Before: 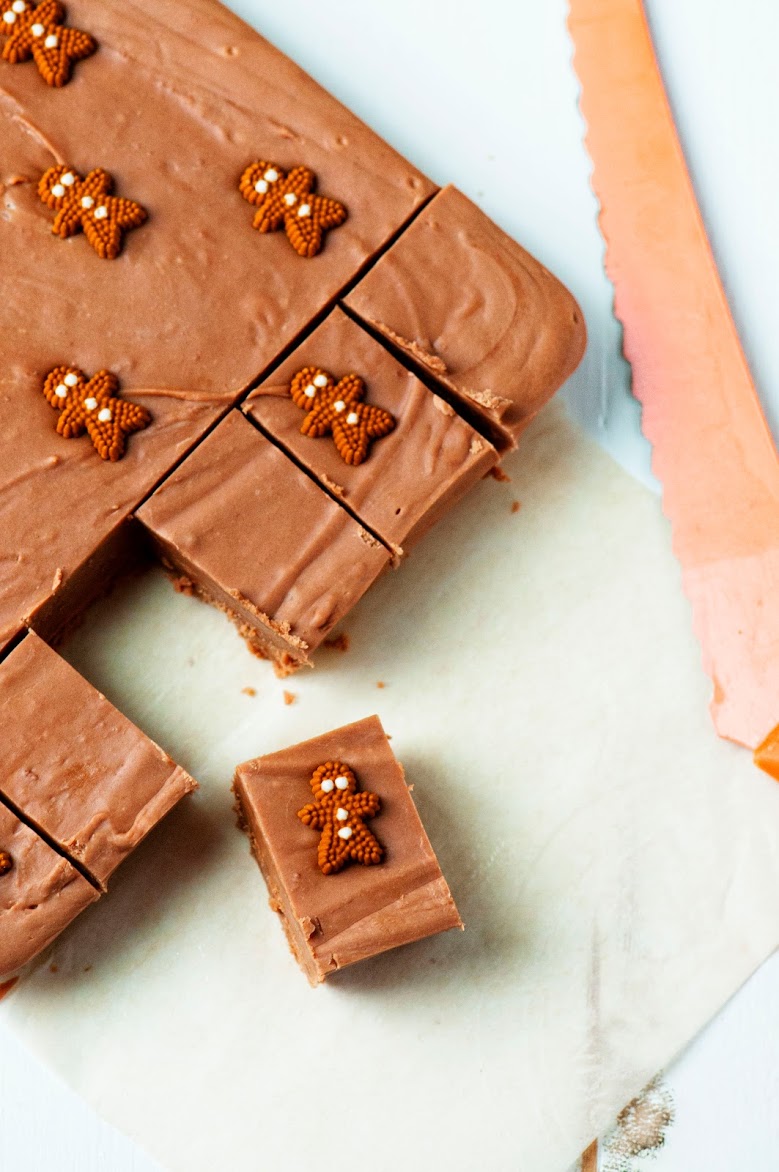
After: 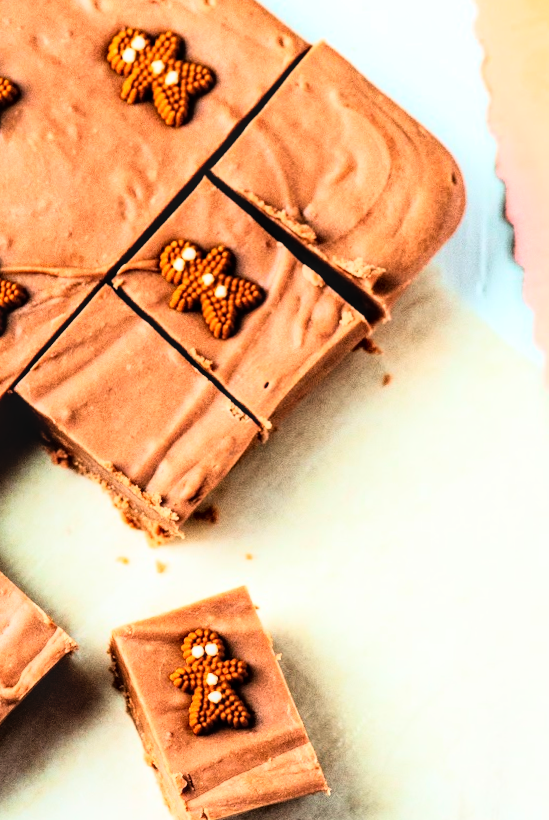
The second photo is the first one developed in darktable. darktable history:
local contrast: on, module defaults
rotate and perspective: rotation 0.062°, lens shift (vertical) 0.115, lens shift (horizontal) -0.133, crop left 0.047, crop right 0.94, crop top 0.061, crop bottom 0.94
exposure: exposure -0.21 EV, compensate highlight preservation false
crop and rotate: left 11.831%, top 11.346%, right 13.429%, bottom 13.899%
rgb curve: curves: ch0 [(0, 0) (0.21, 0.15) (0.24, 0.21) (0.5, 0.75) (0.75, 0.96) (0.89, 0.99) (1, 1)]; ch1 [(0, 0.02) (0.21, 0.13) (0.25, 0.2) (0.5, 0.67) (0.75, 0.9) (0.89, 0.97) (1, 1)]; ch2 [(0, 0.02) (0.21, 0.13) (0.25, 0.2) (0.5, 0.67) (0.75, 0.9) (0.89, 0.97) (1, 1)], compensate middle gray true
